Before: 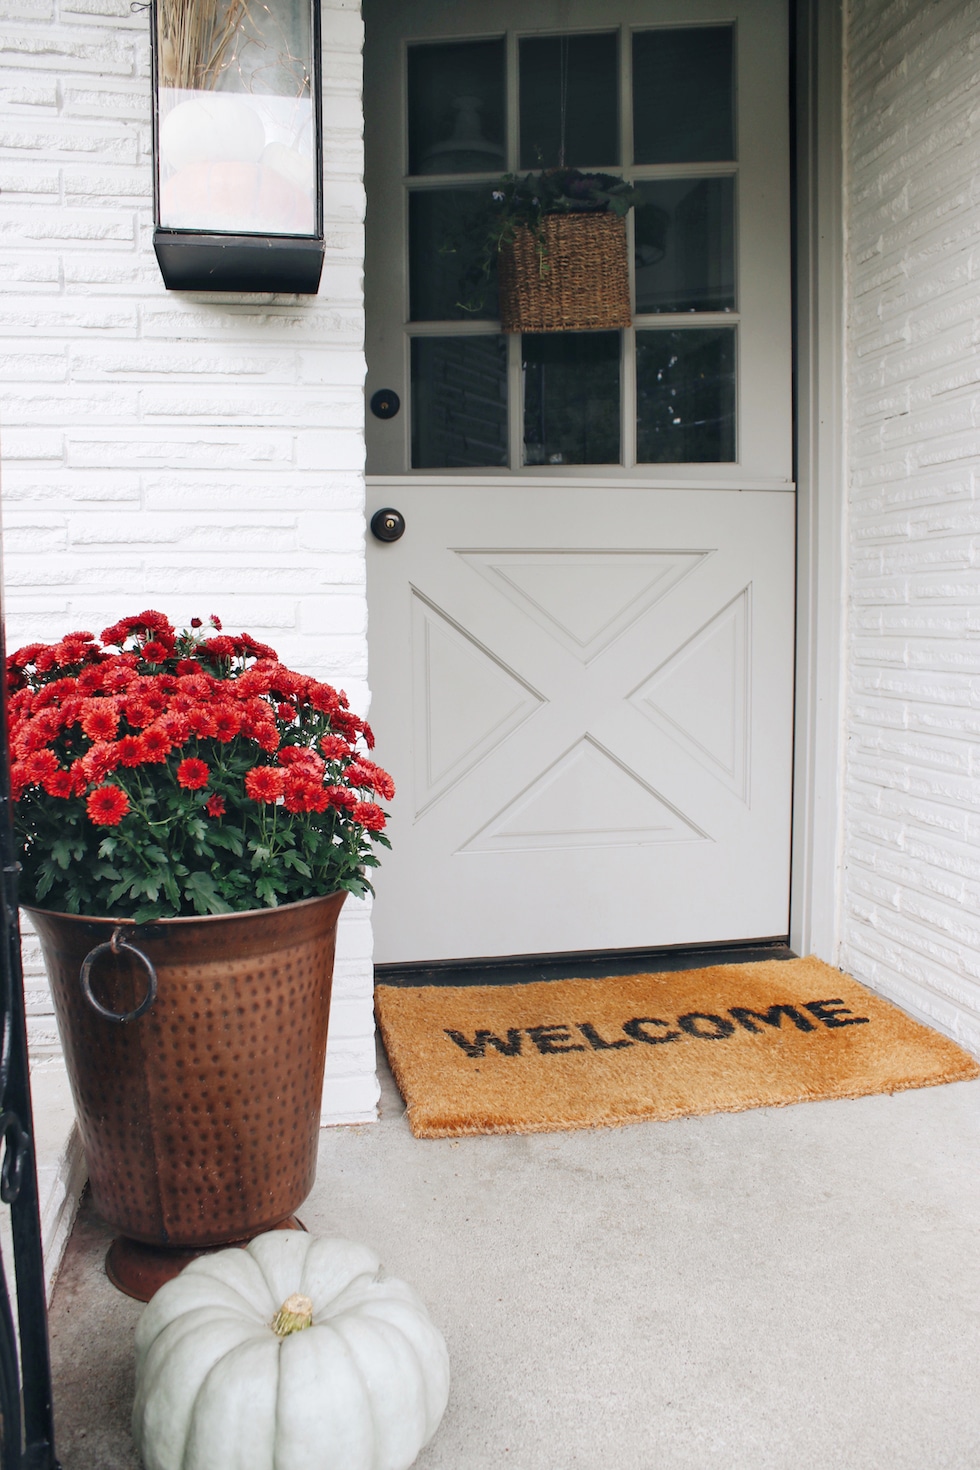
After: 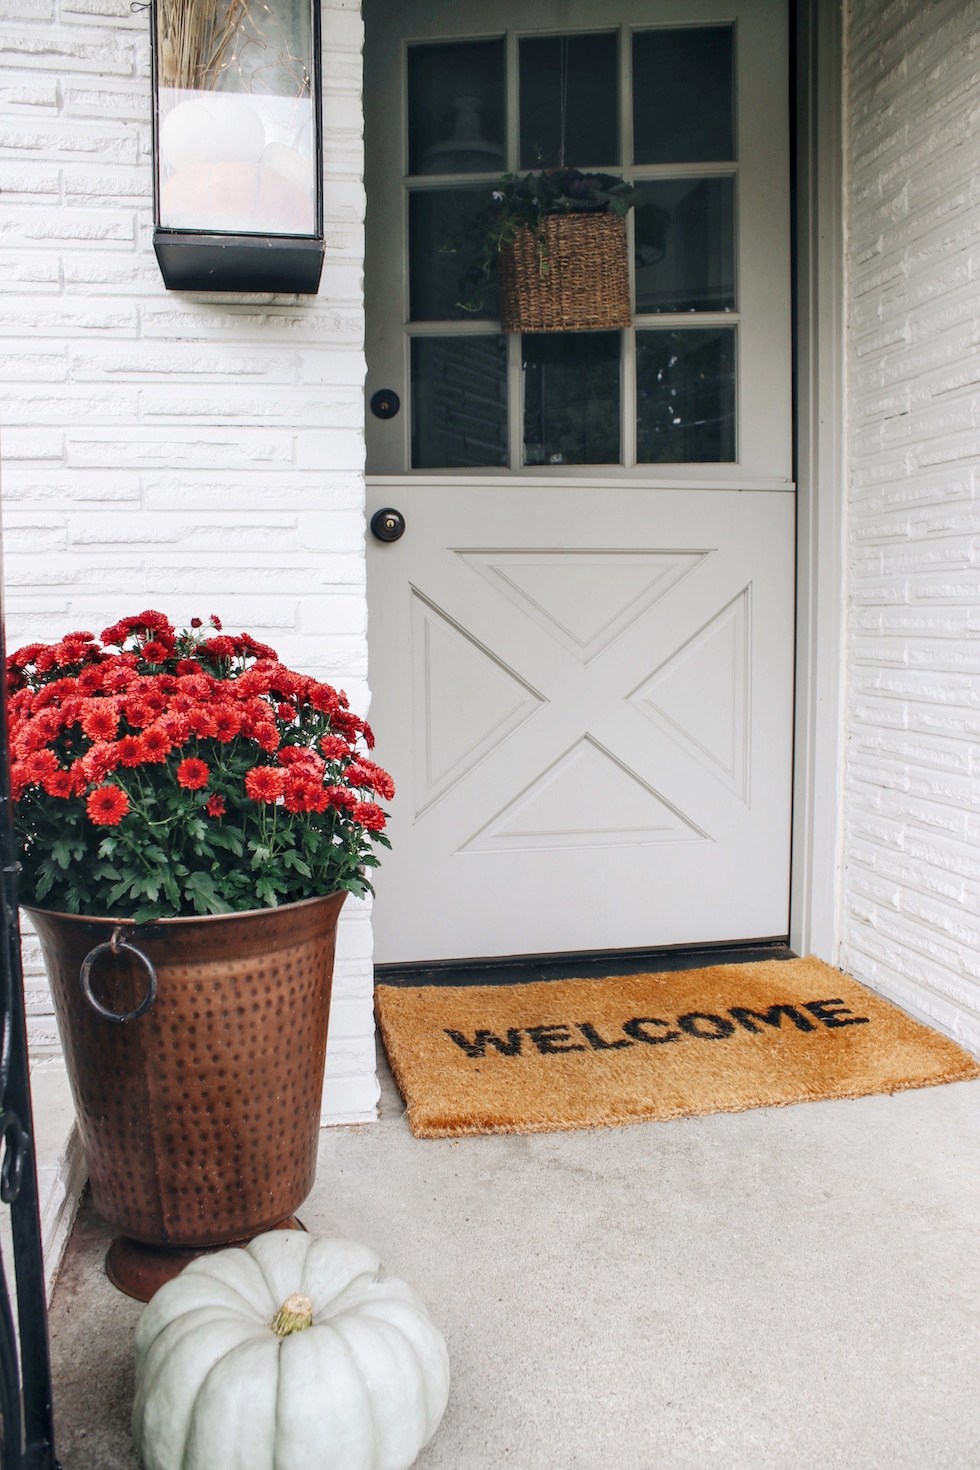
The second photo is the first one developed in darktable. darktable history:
contrast brightness saturation: contrast 0.071
local contrast: on, module defaults
